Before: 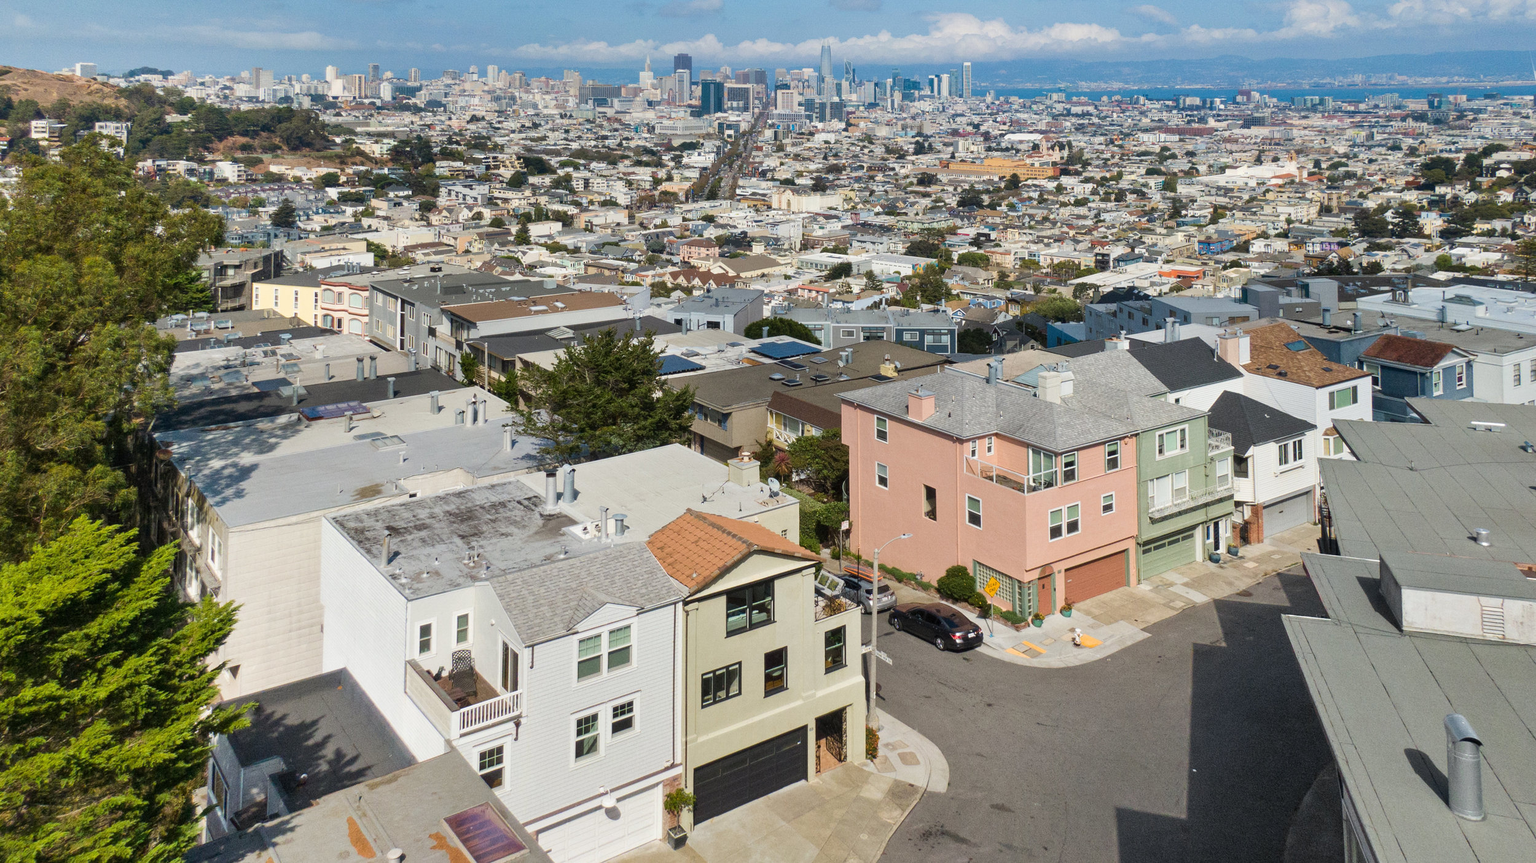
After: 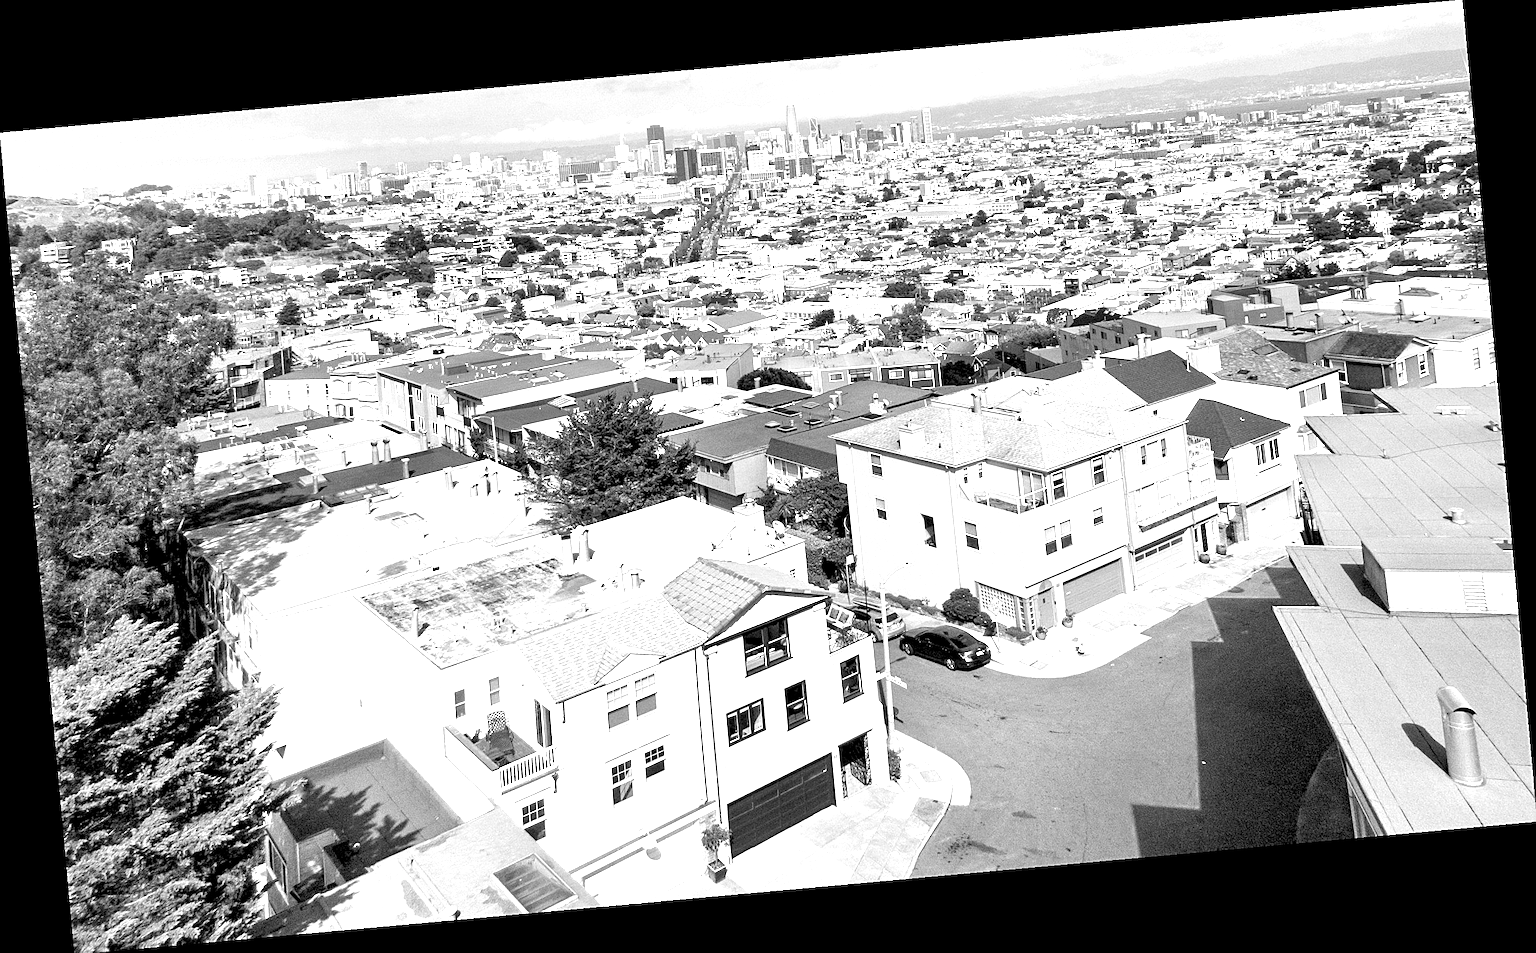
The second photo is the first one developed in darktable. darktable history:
sharpen: on, module defaults
rotate and perspective: rotation -5.2°, automatic cropping off
exposure: black level correction 0.012, exposure 0.7 EV, compensate exposure bias true, compensate highlight preservation false
monochrome: size 3.1
